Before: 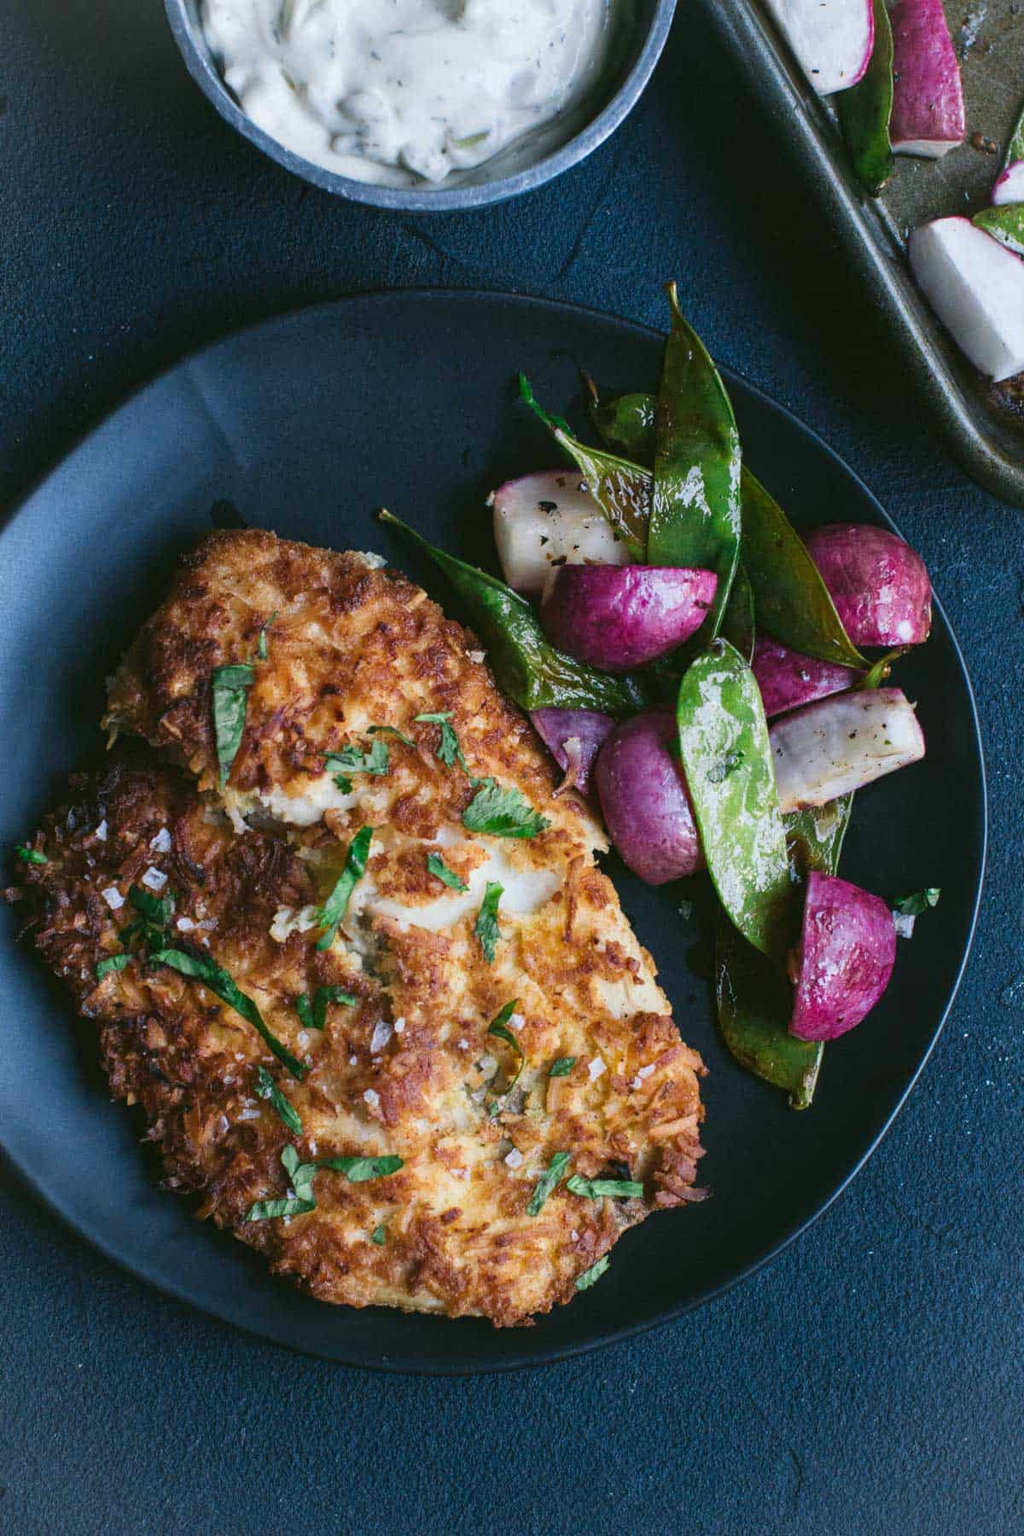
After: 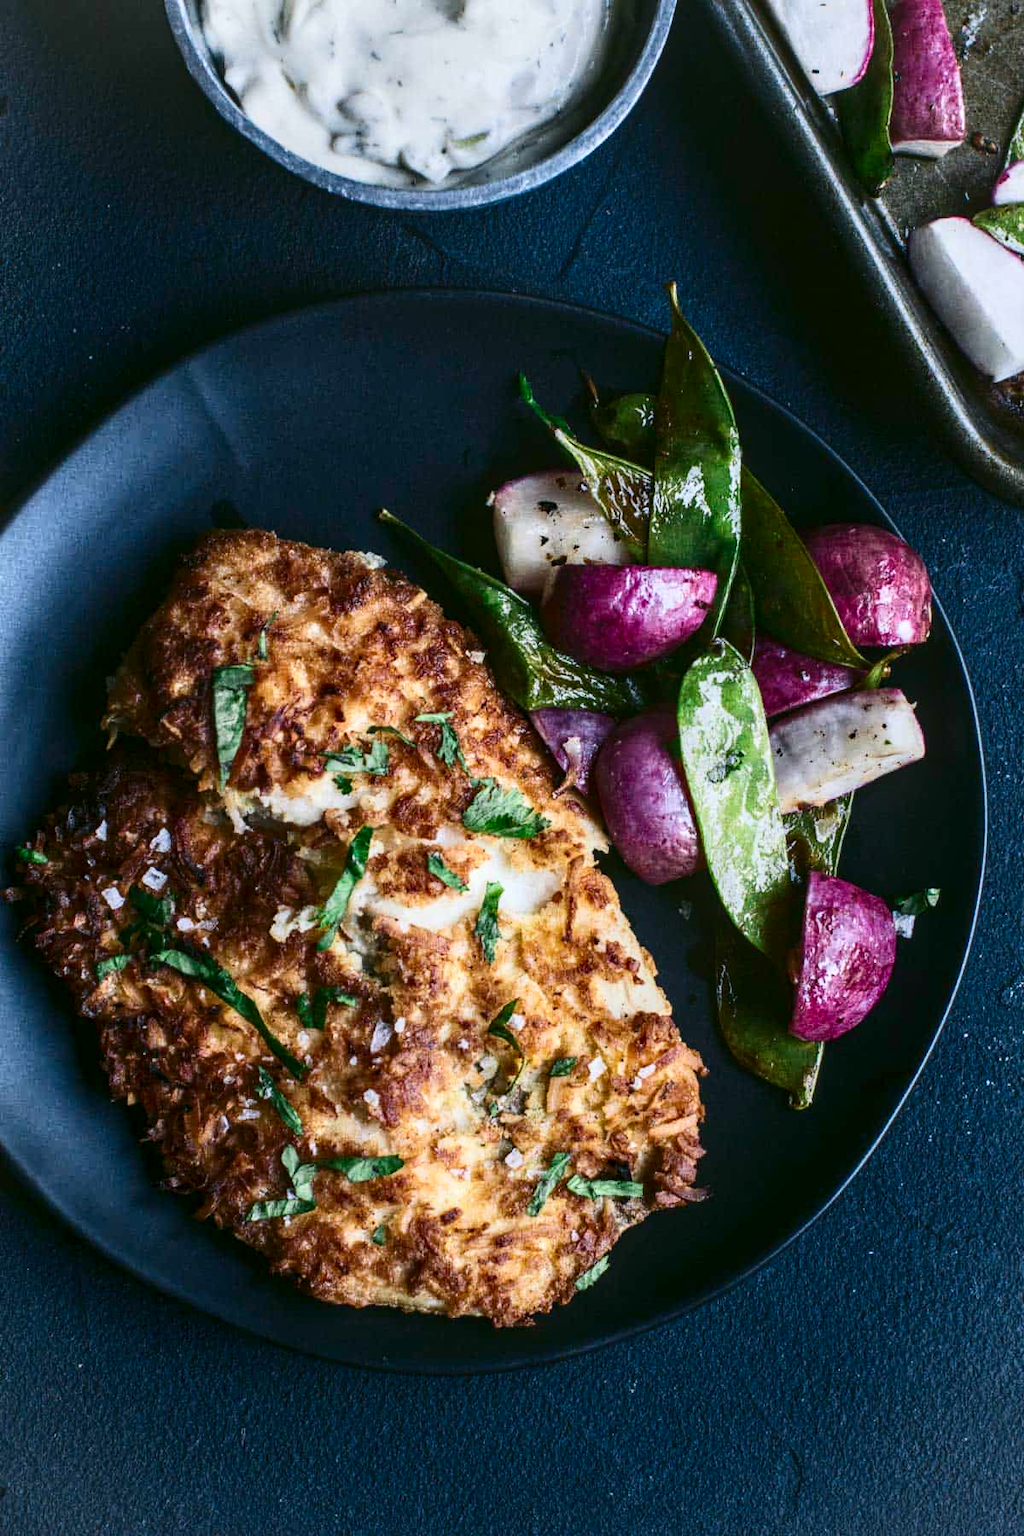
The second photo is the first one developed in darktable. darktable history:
local contrast: on, module defaults
contrast brightness saturation: contrast 0.285
